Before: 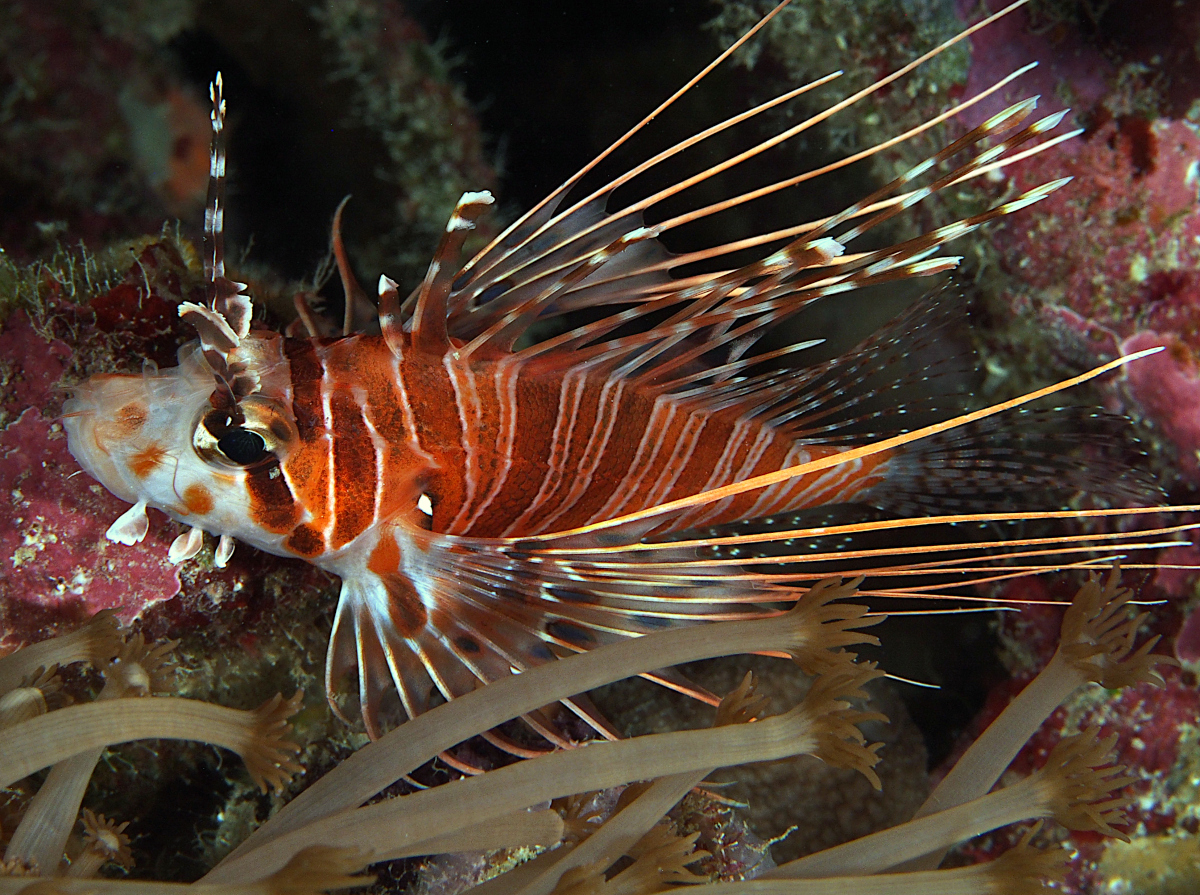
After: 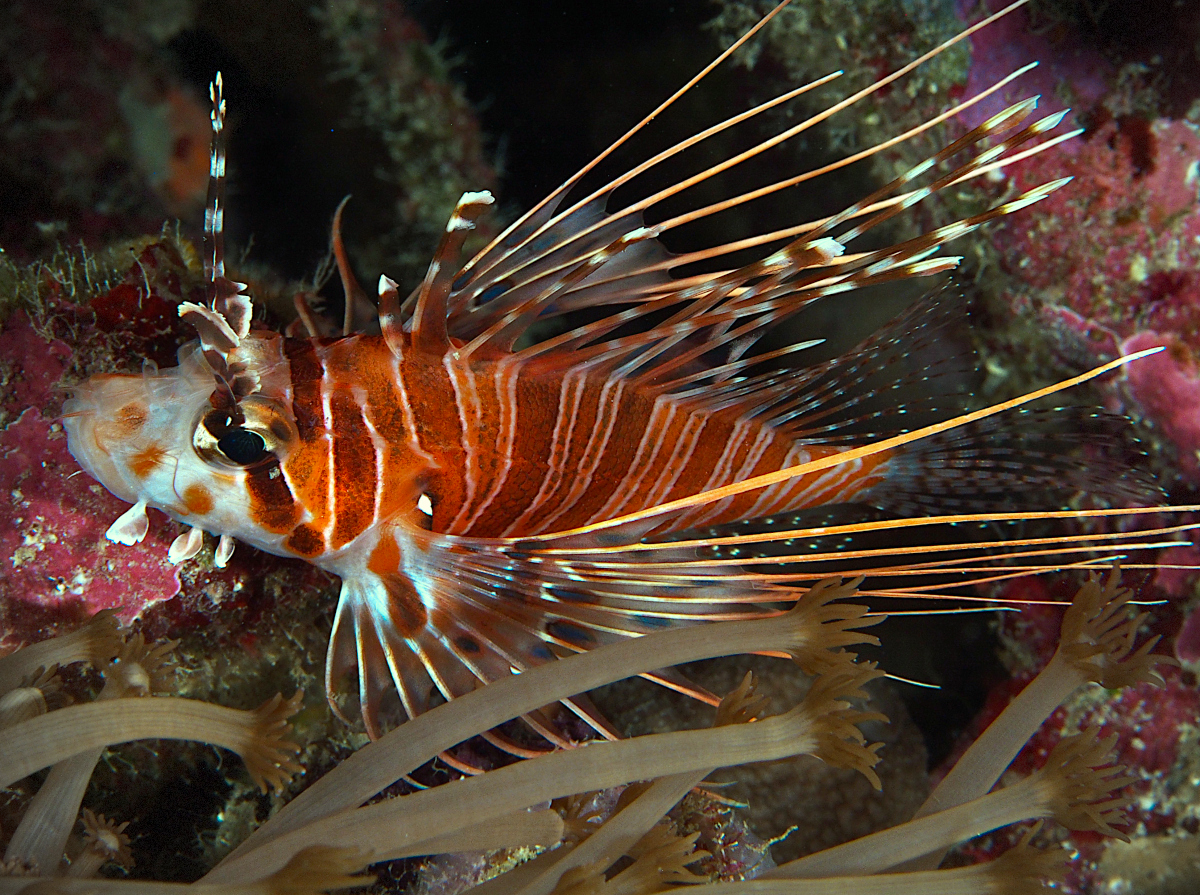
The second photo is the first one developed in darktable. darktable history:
color zones: curves: ch0 [(0.254, 0.492) (0.724, 0.62)]; ch1 [(0.25, 0.528) (0.719, 0.796)]; ch2 [(0, 0.472) (0.25, 0.5) (0.73, 0.184)]
vignetting: fall-off radius 61.23%, dithering 8-bit output, unbound false
